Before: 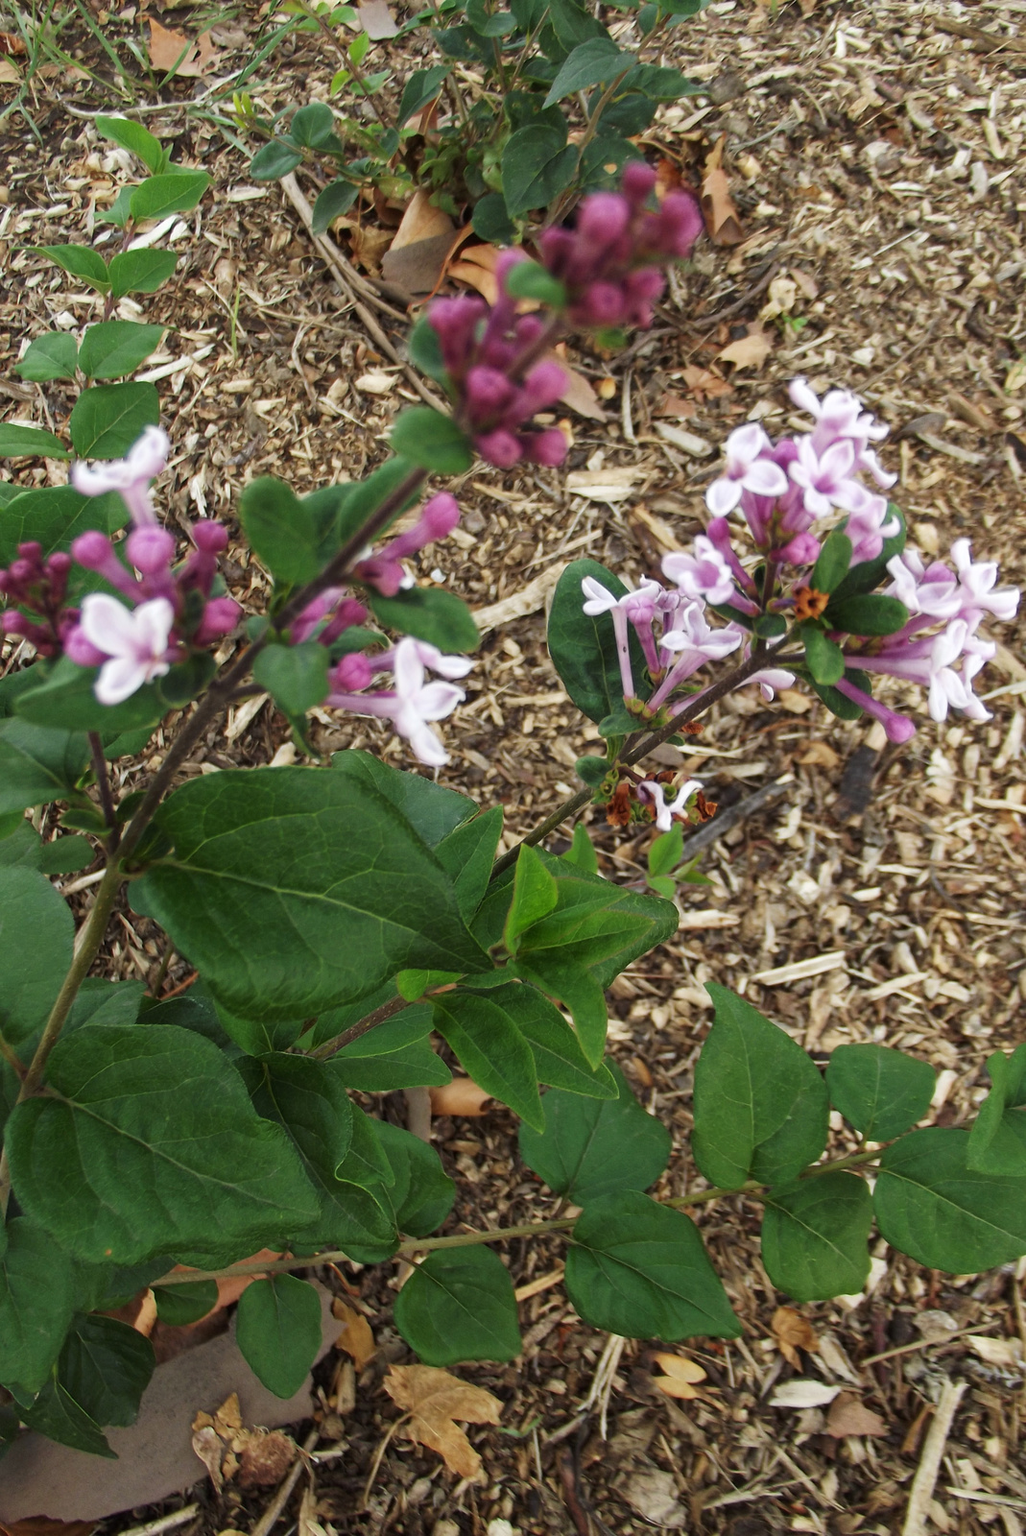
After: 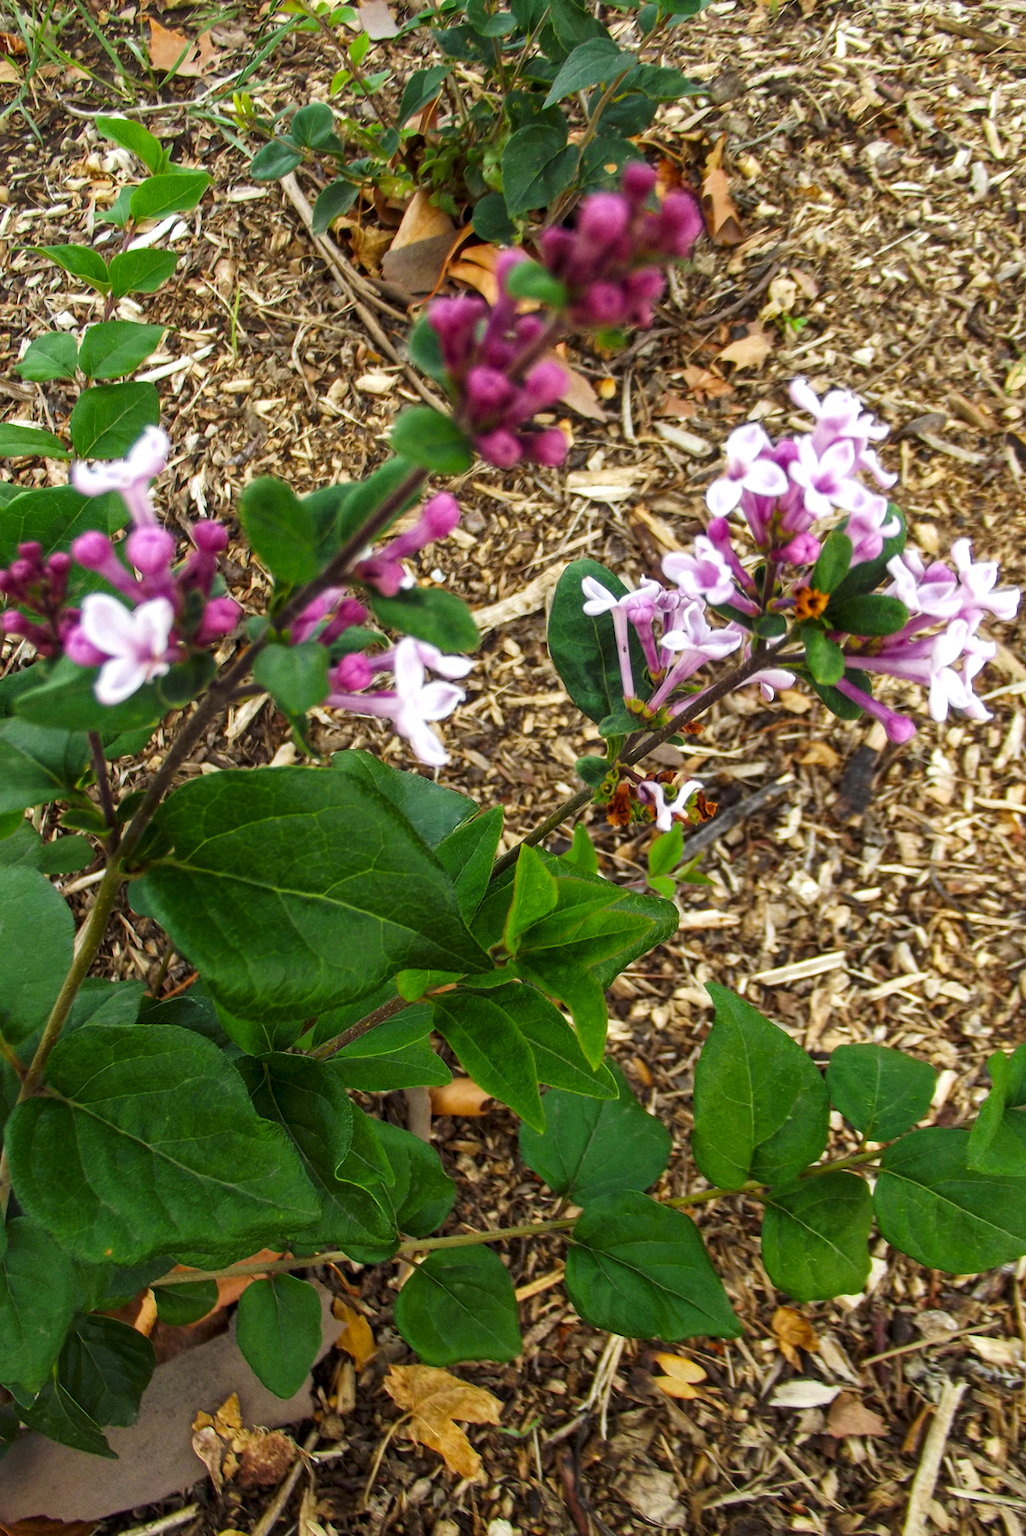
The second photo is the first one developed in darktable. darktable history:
local contrast: on, module defaults
color balance rgb: highlights gain › luminance 18.064%, perceptual saturation grading › global saturation 29.978%, global vibrance 15.38%
